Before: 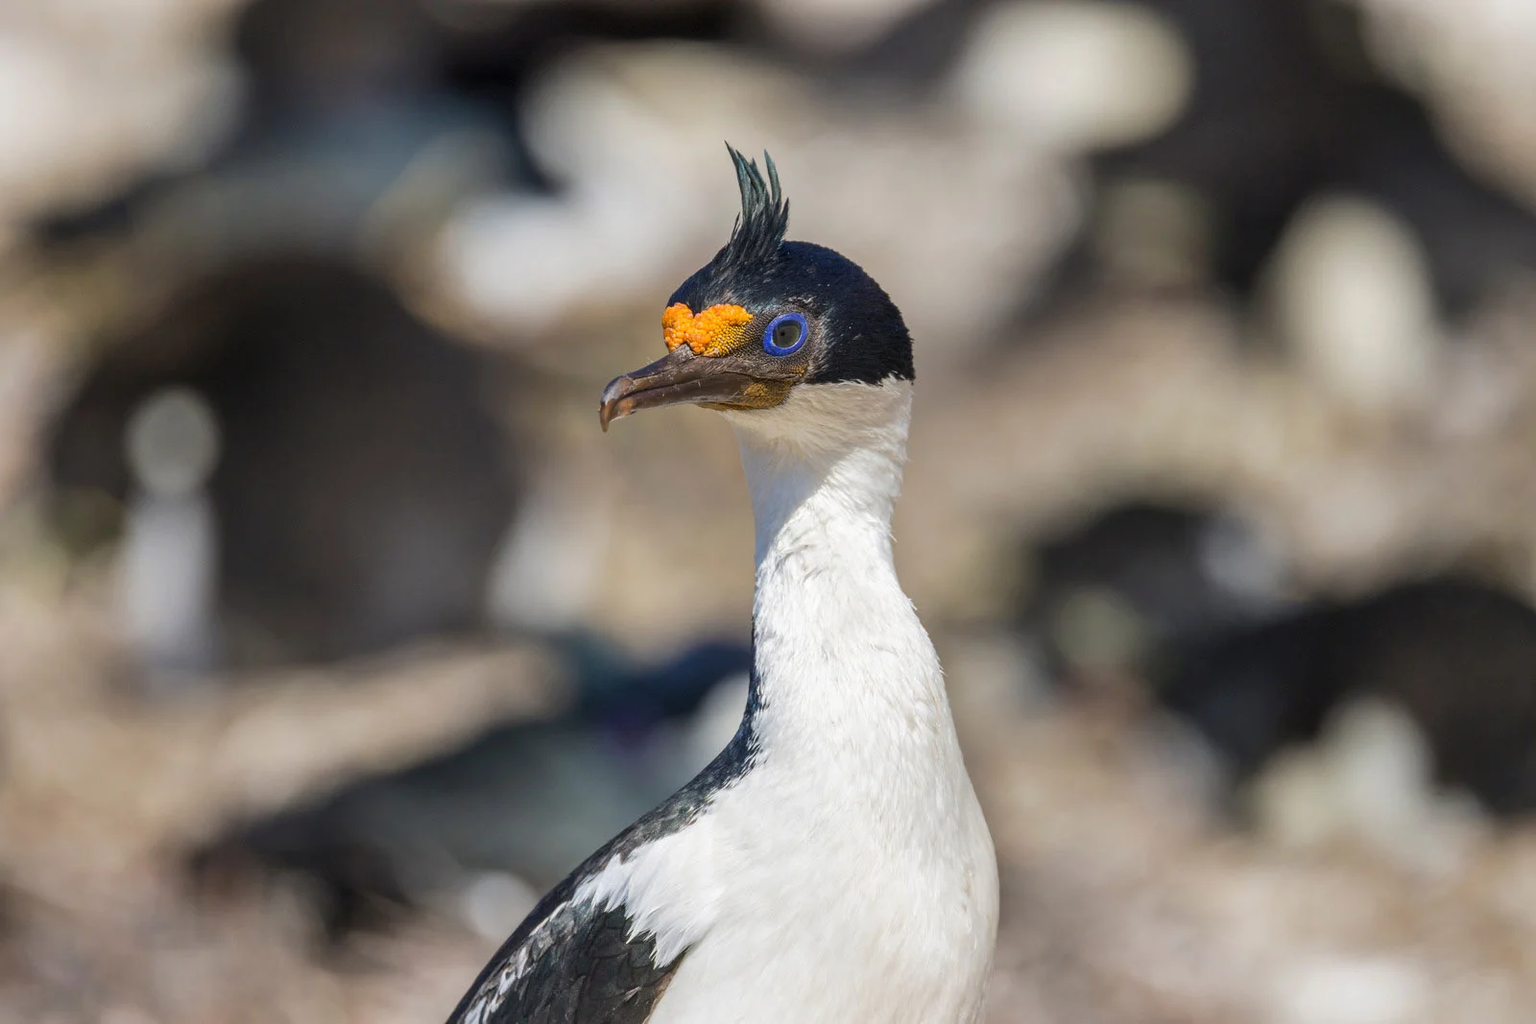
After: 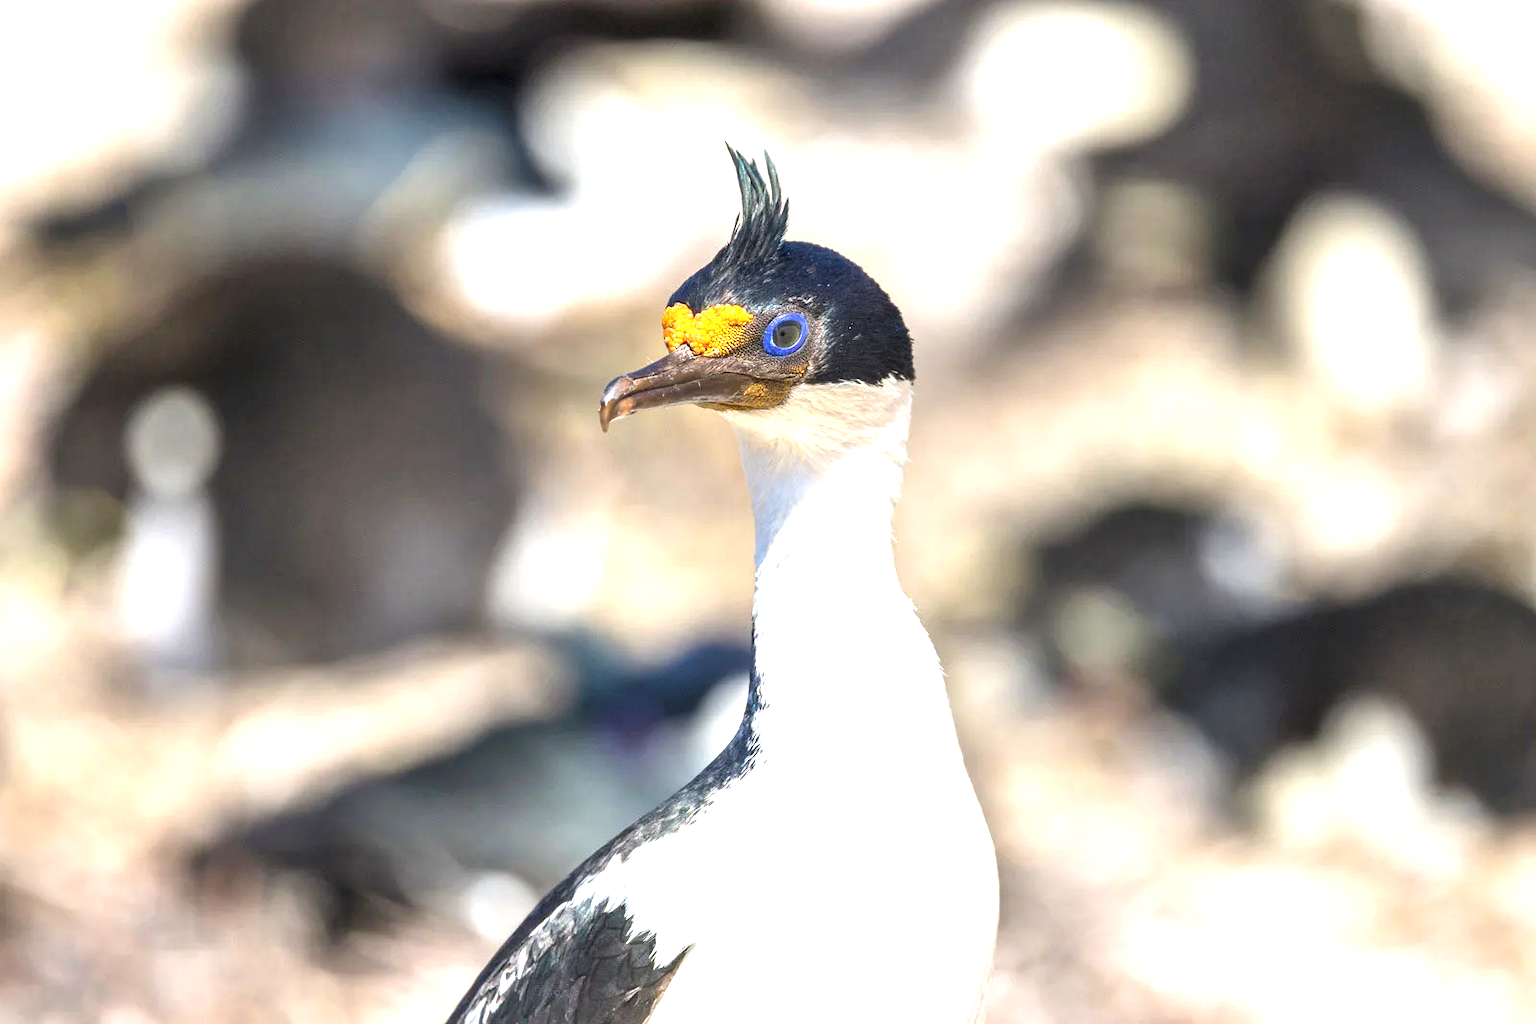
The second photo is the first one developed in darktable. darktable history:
local contrast: mode bilateral grid, contrast 20, coarseness 50, detail 120%, midtone range 0.2
exposure: black level correction 0, exposure 1.45 EV, compensate exposure bias true, compensate highlight preservation false
